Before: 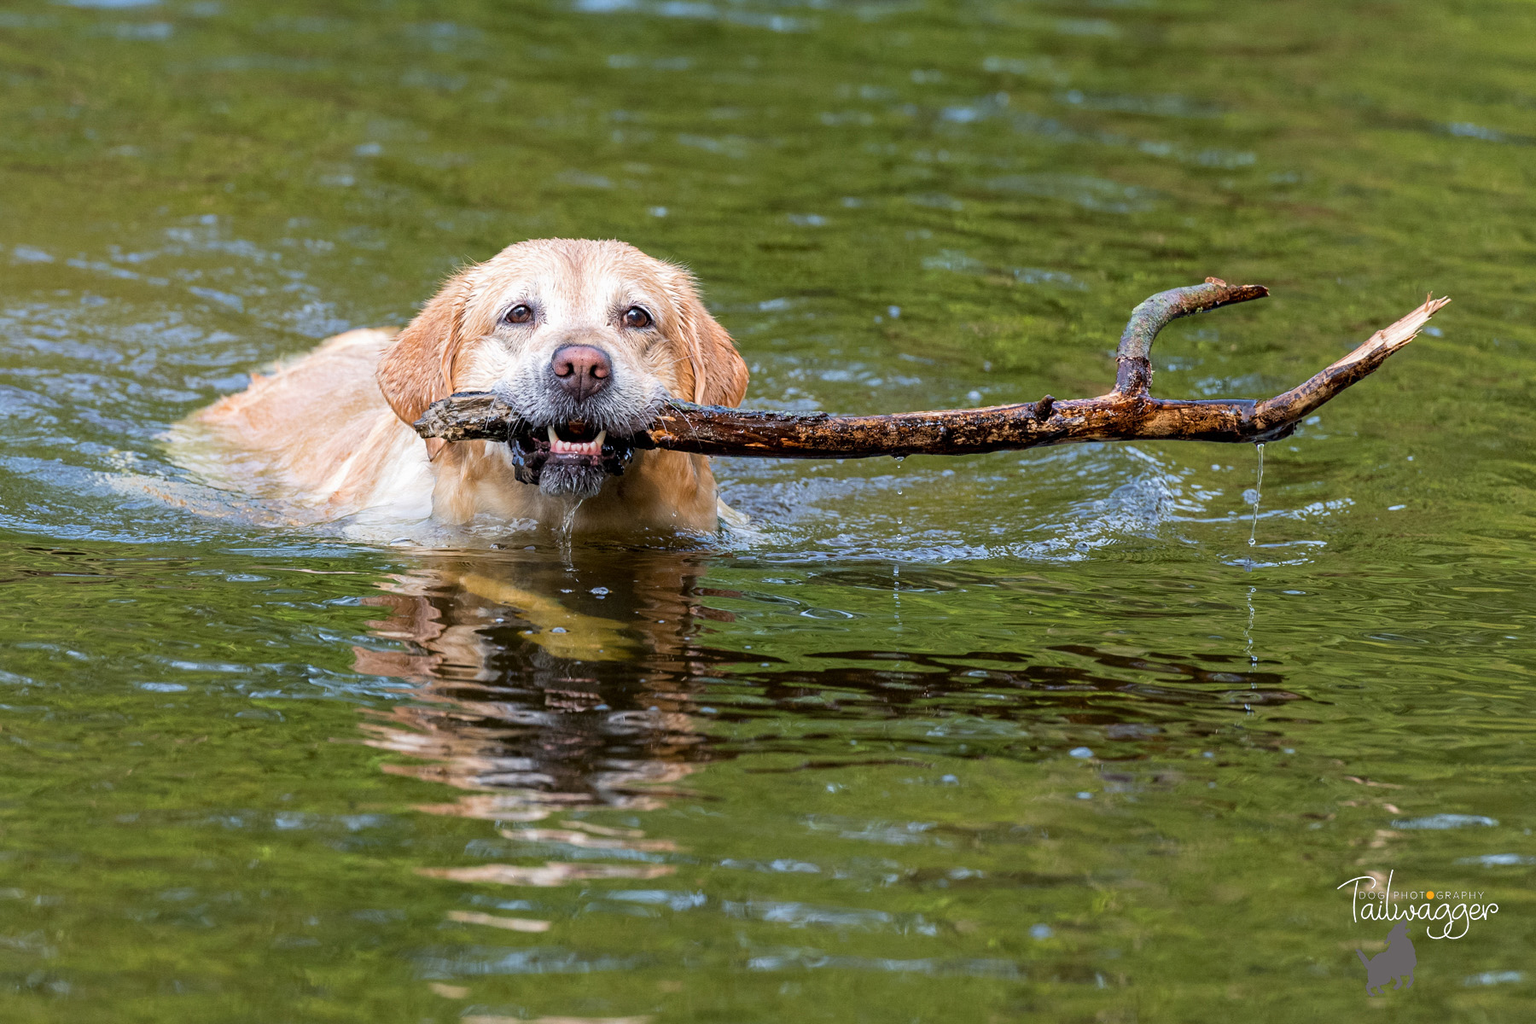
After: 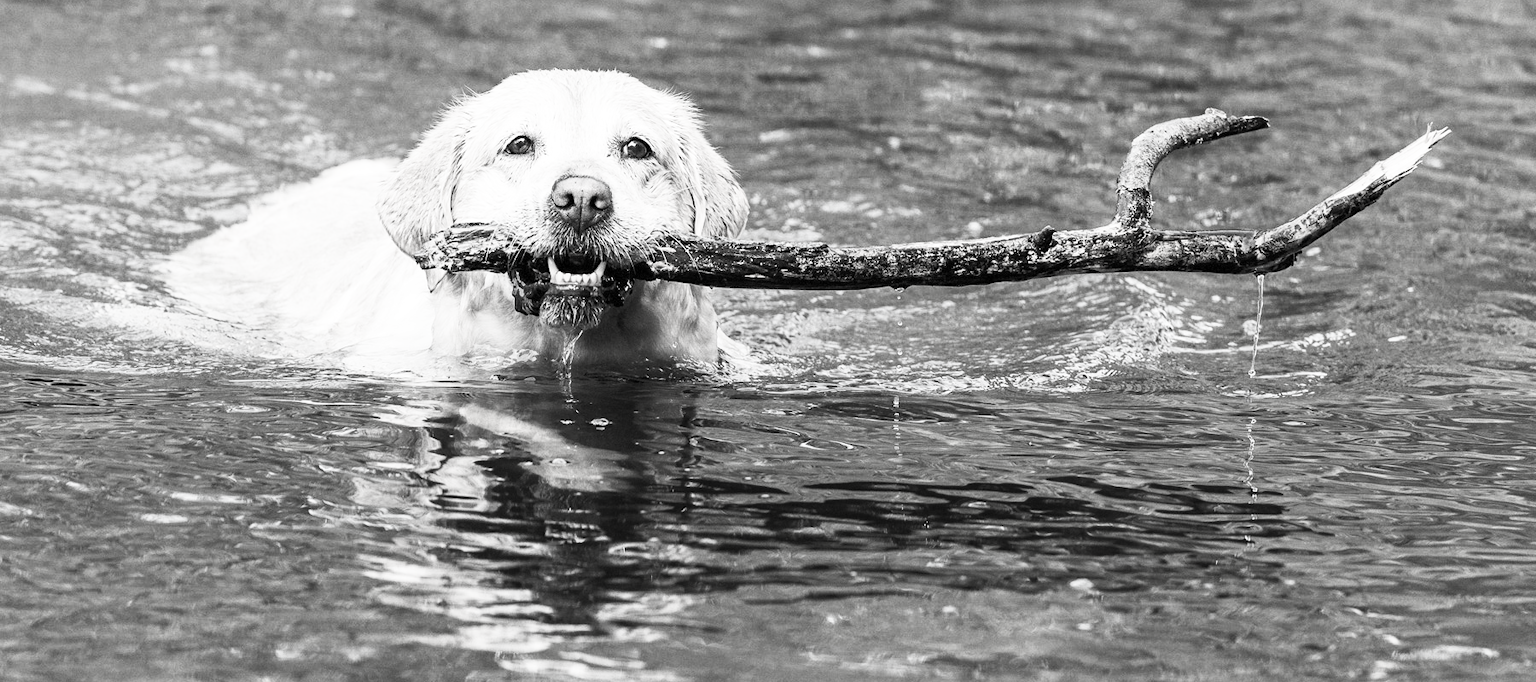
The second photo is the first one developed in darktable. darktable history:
crop: top 16.523%, bottom 16.766%
color zones: curves: ch1 [(0, 0.469) (0.01, 0.469) (0.12, 0.446) (0.248, 0.469) (0.5, 0.5) (0.748, 0.5) (0.99, 0.469) (1, 0.469)]
contrast brightness saturation: contrast 0.531, brightness 0.47, saturation -0.988
color balance rgb: perceptual saturation grading › global saturation 30.768%, global vibrance 20%
